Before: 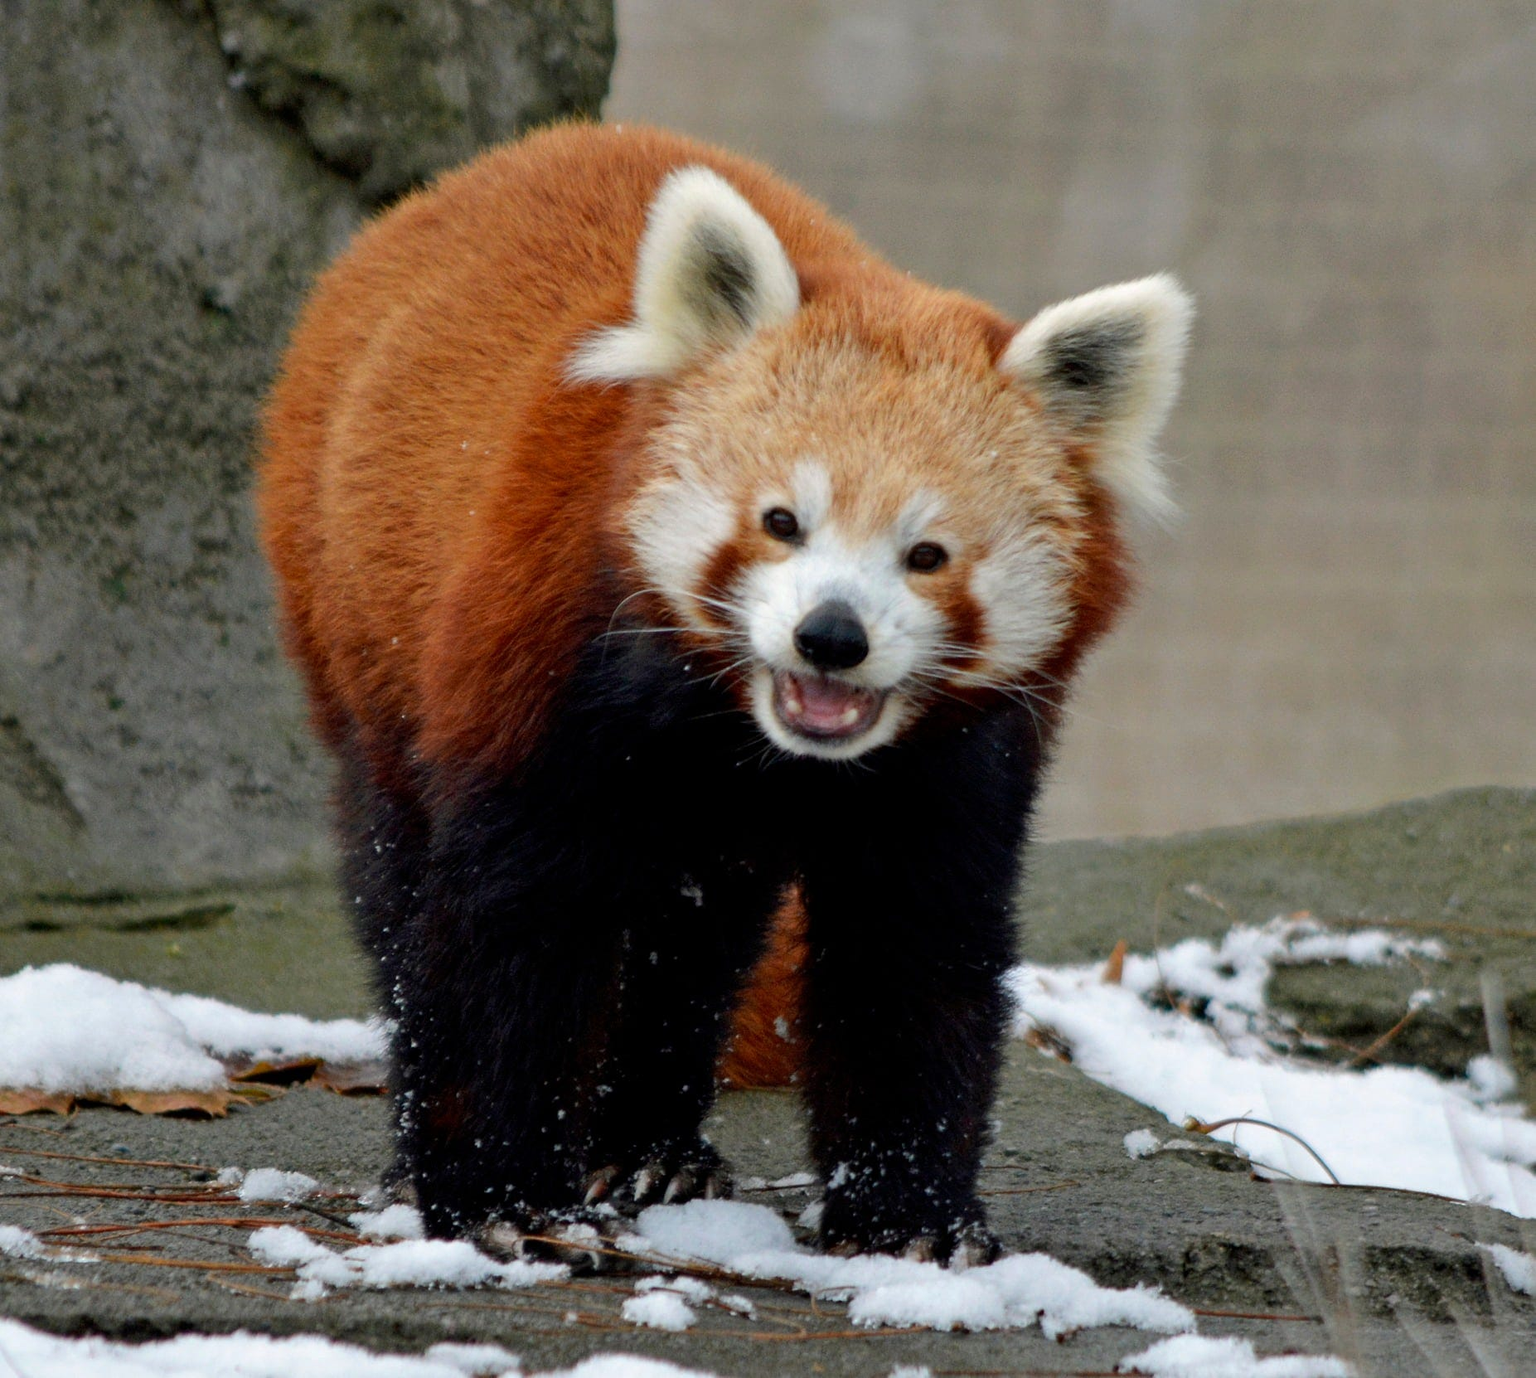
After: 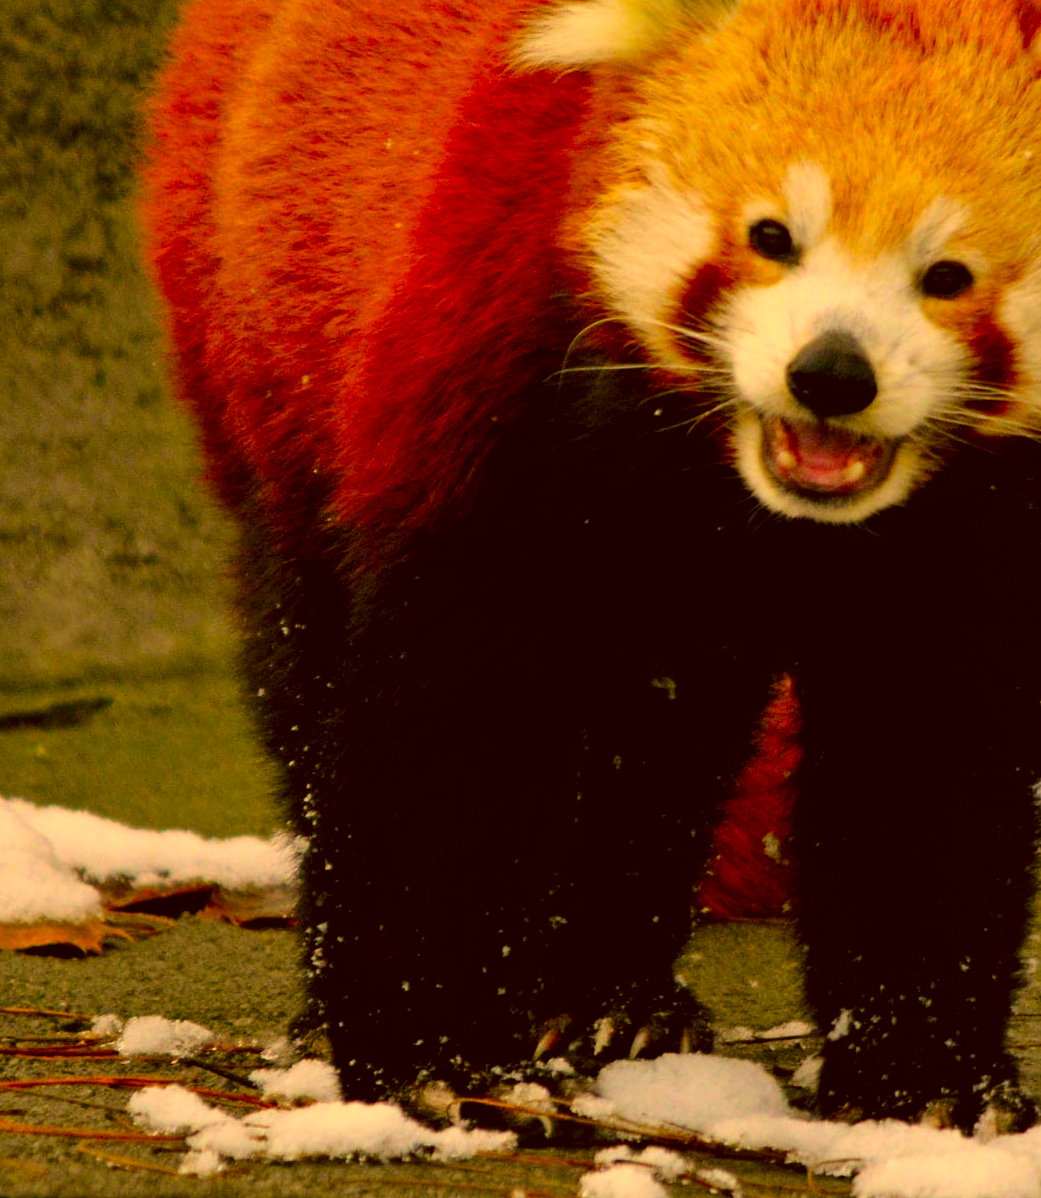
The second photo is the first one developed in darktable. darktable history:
color correction: highlights a* 11.04, highlights b* 30.2, shadows a* 2.87, shadows b* 17.99, saturation 1.73
filmic rgb: black relative exposure -12.83 EV, white relative exposure 2.8 EV, target black luminance 0%, hardness 8.58, latitude 70.97%, contrast 1.135, shadows ↔ highlights balance -0.886%
crop: left 9.229%, top 23.682%, right 34.586%, bottom 4.225%
exposure: exposure -0.049 EV, compensate highlight preservation false
